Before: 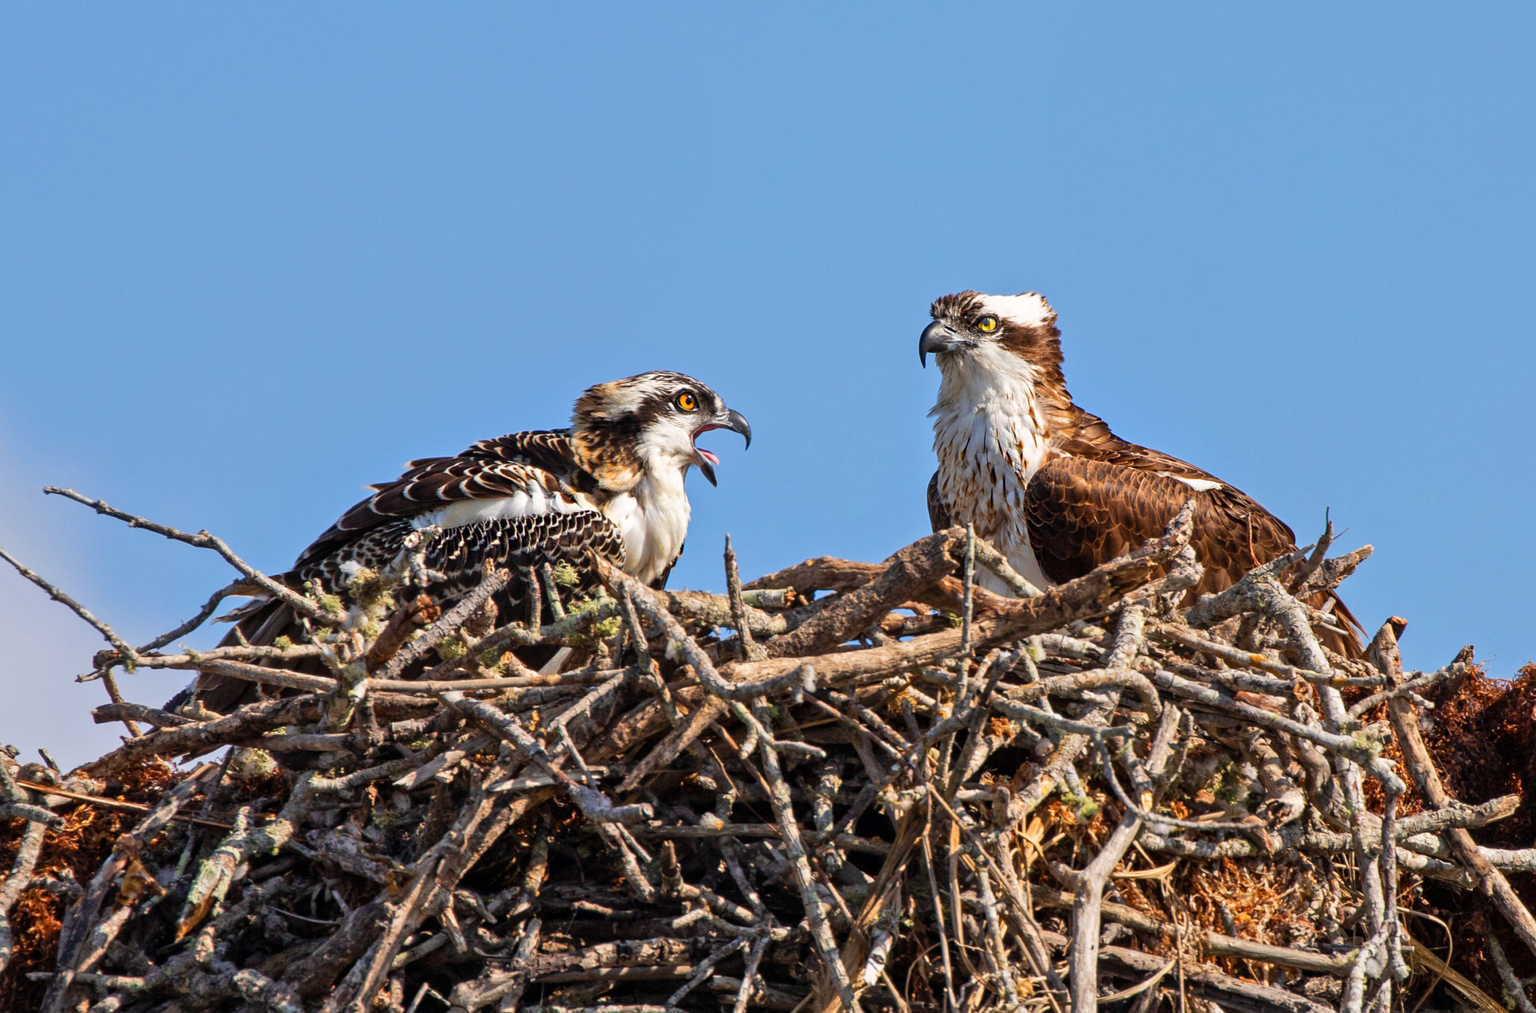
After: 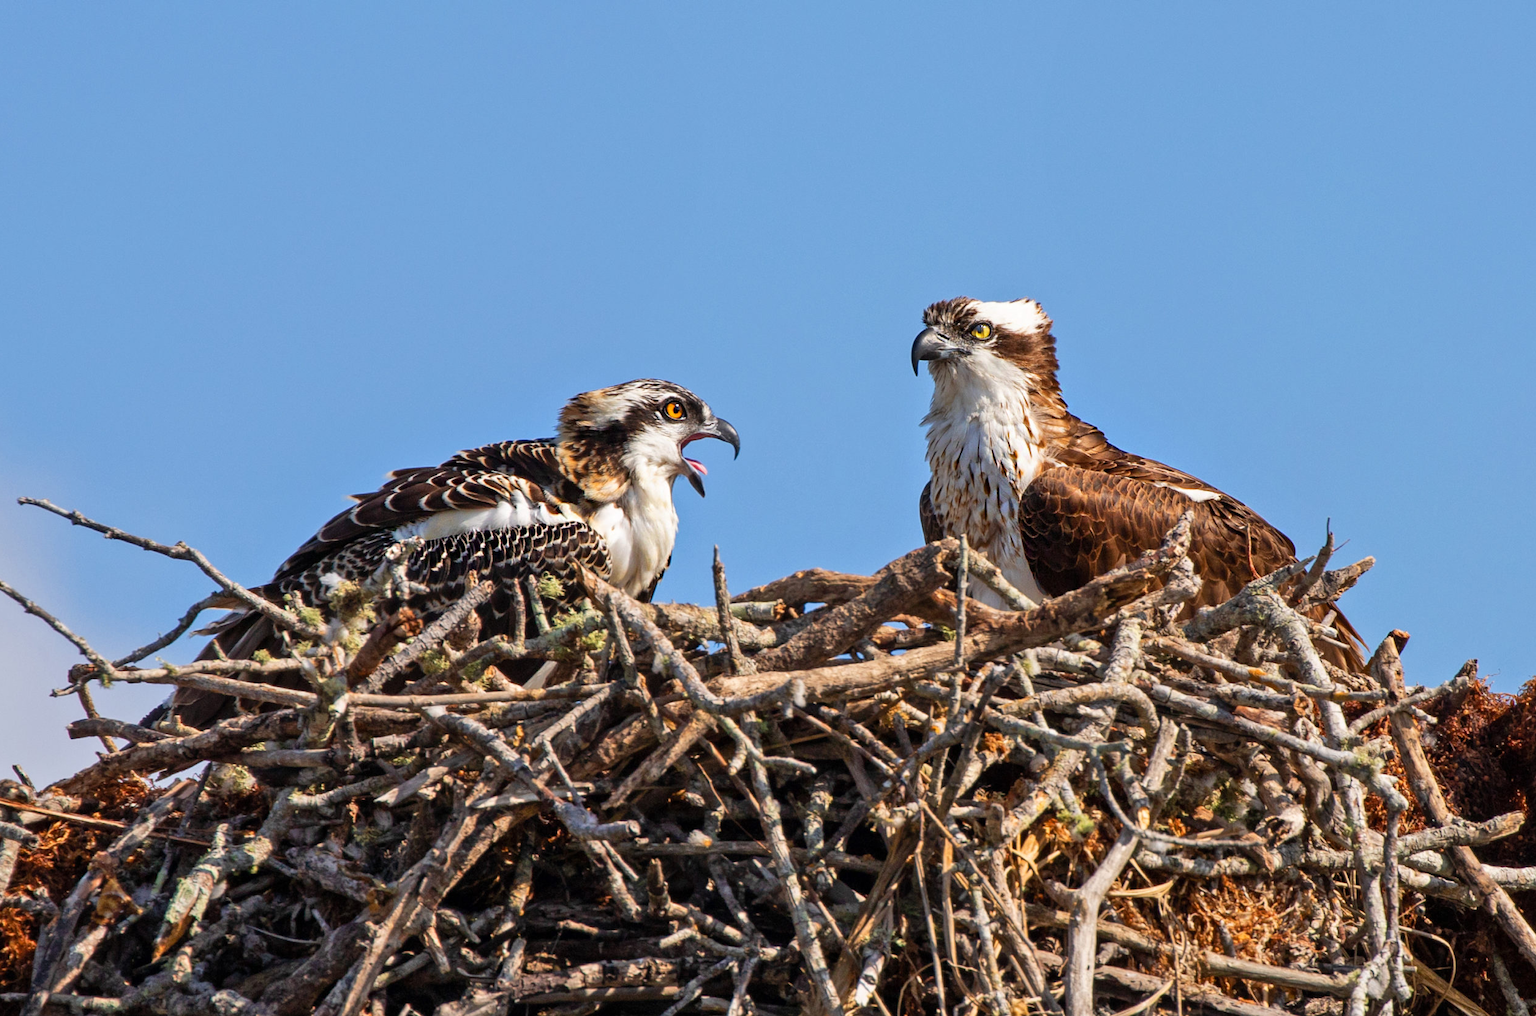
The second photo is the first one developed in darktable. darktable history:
crop: left 1.733%, right 0.282%, bottom 1.765%
